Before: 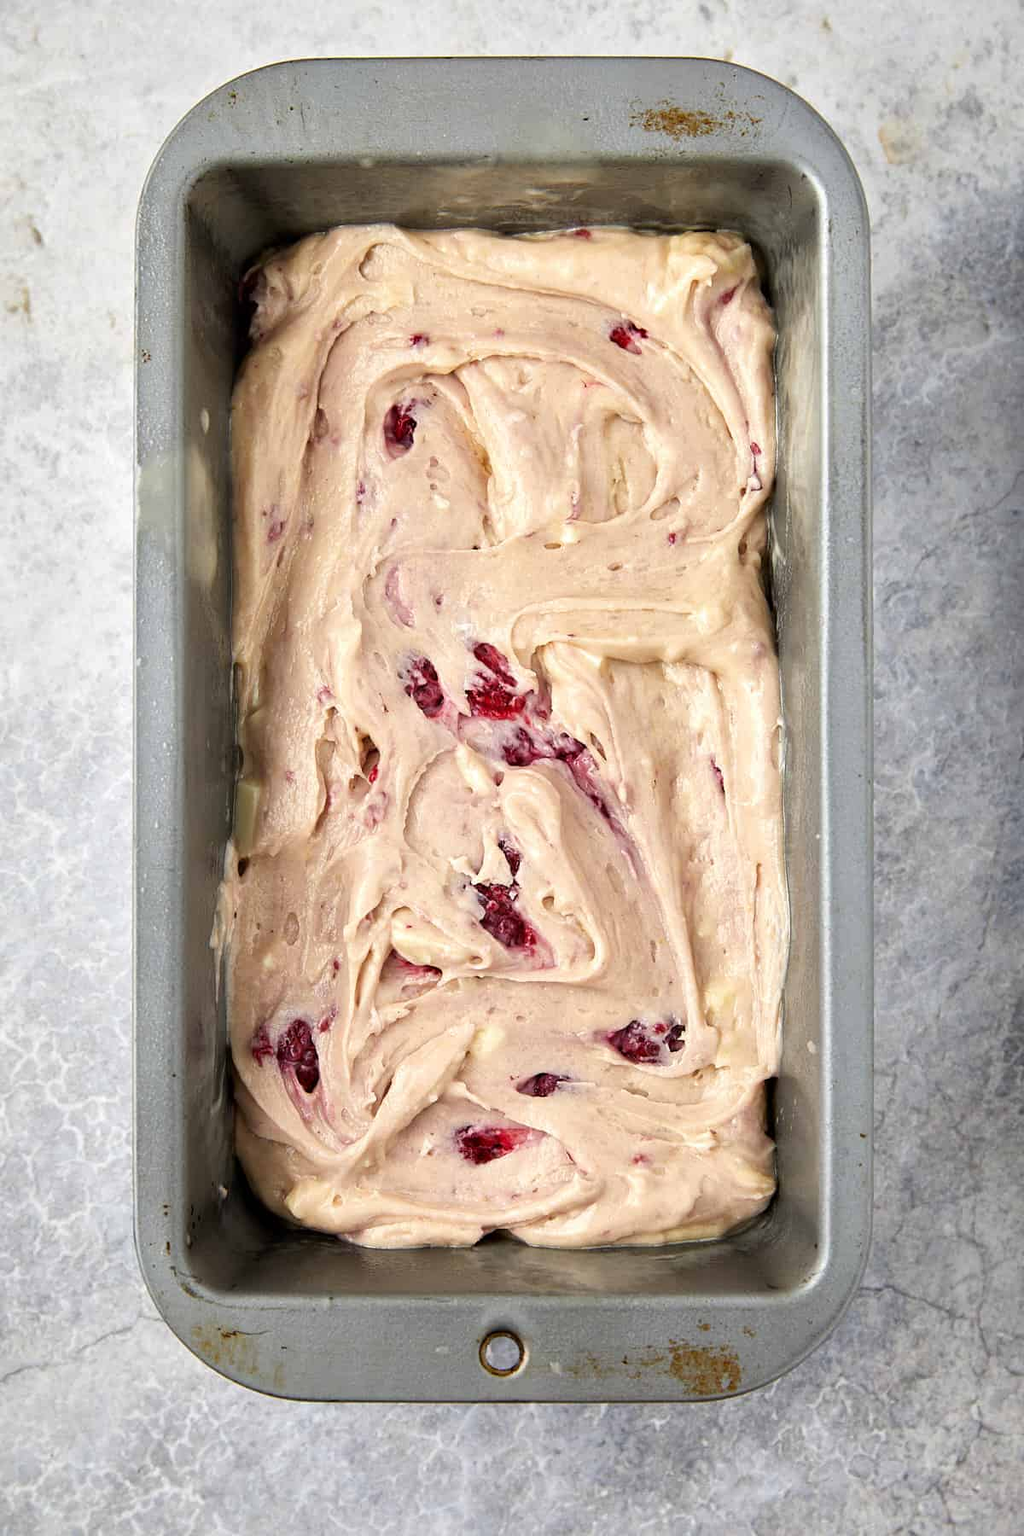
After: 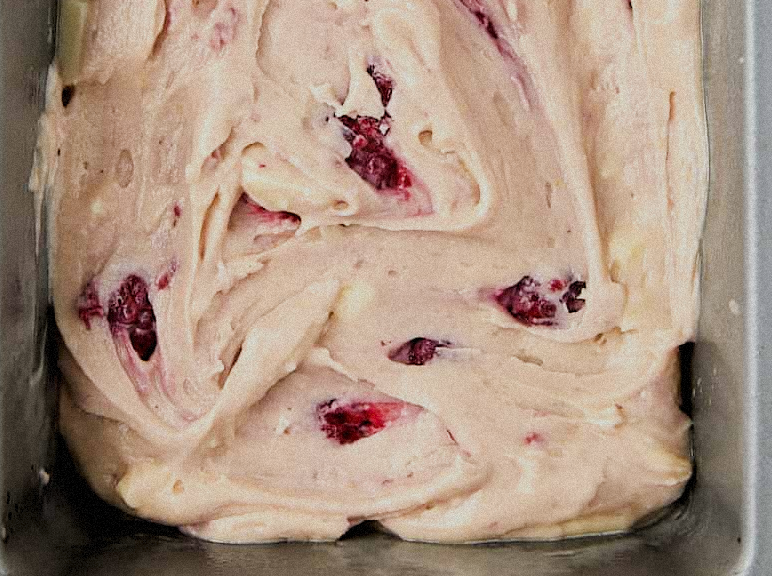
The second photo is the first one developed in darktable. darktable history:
filmic rgb: black relative exposure -7.65 EV, white relative exposure 4.56 EV, hardness 3.61
crop: left 18.091%, top 51.13%, right 17.525%, bottom 16.85%
grain: mid-tones bias 0%
